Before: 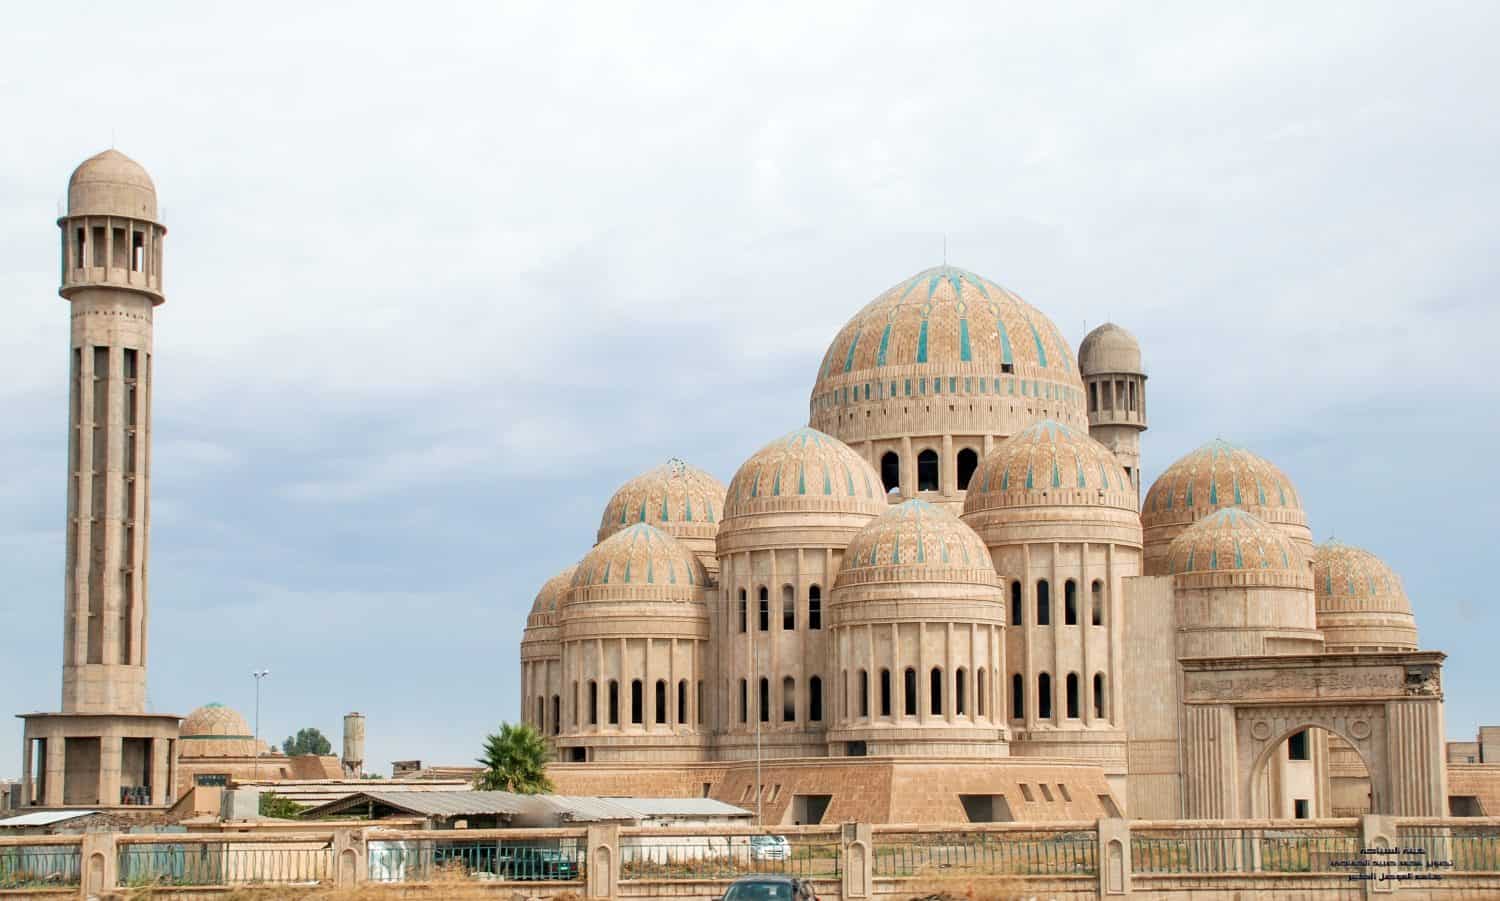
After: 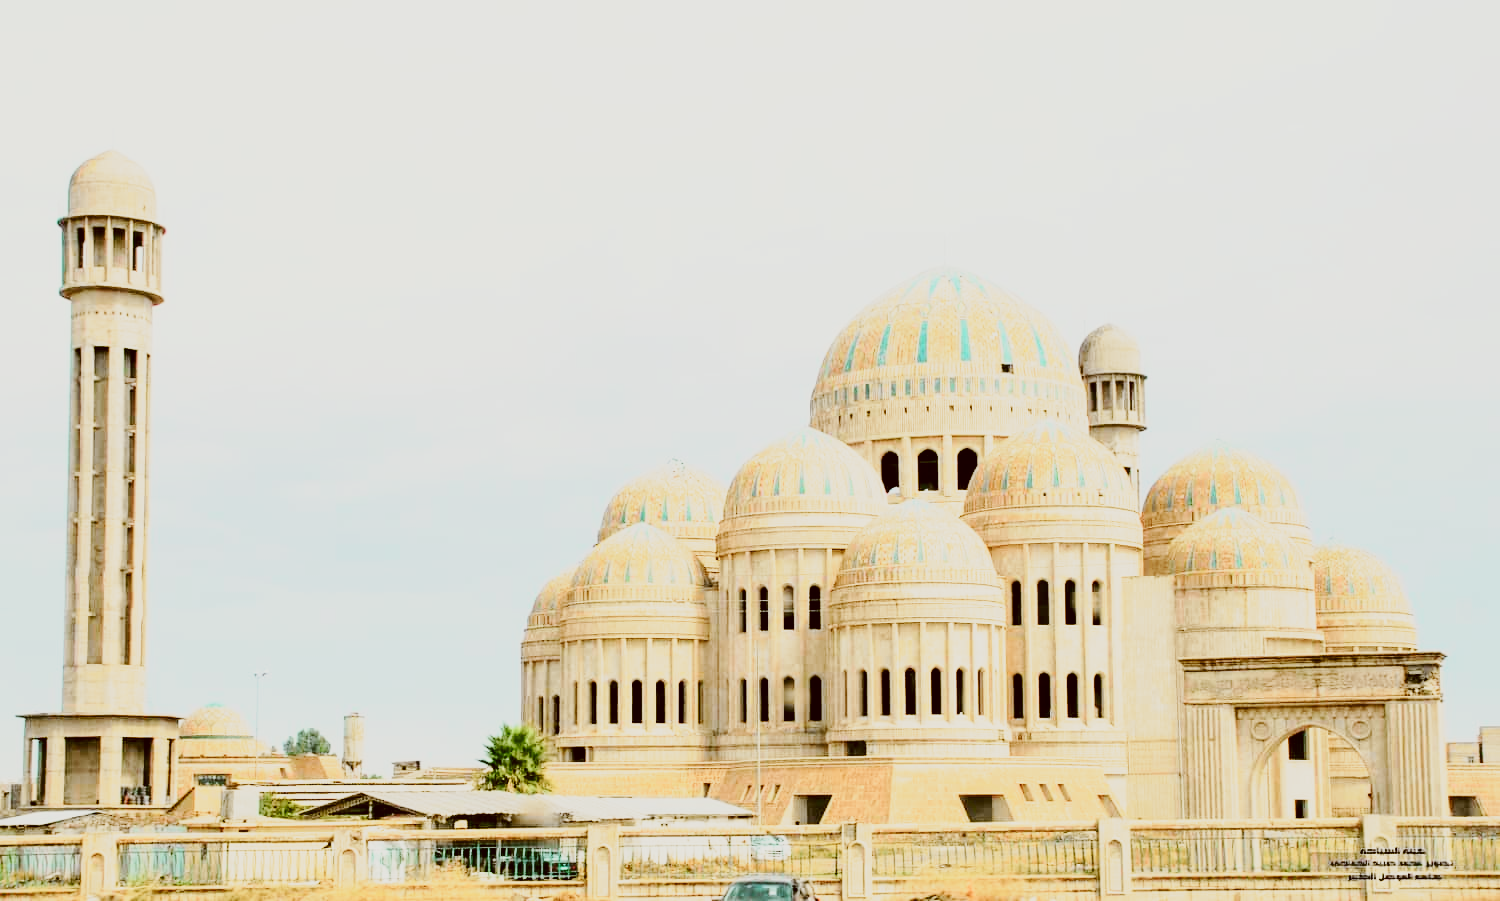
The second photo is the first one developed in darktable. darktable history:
contrast brightness saturation: contrast 0.11, saturation -0.17
base curve: curves: ch0 [(0, 0) (0.028, 0.03) (0.121, 0.232) (0.46, 0.748) (0.859, 0.968) (1, 1)], preserve colors none
tone curve: curves: ch0 [(0, 0) (0.048, 0.024) (0.099, 0.082) (0.227, 0.255) (0.407, 0.482) (0.543, 0.634) (0.719, 0.77) (0.837, 0.843) (1, 0.906)]; ch1 [(0, 0) (0.3, 0.268) (0.404, 0.374) (0.475, 0.463) (0.501, 0.499) (0.514, 0.502) (0.551, 0.541) (0.643, 0.648) (0.682, 0.674) (0.802, 0.812) (1, 1)]; ch2 [(0, 0) (0.259, 0.207) (0.323, 0.311) (0.364, 0.368) (0.442, 0.461) (0.498, 0.498) (0.531, 0.528) (0.581, 0.602) (0.629, 0.659) (0.768, 0.728) (1, 1)], color space Lab, independent channels, preserve colors none
color correction: highlights a* -0.482, highlights b* 0.161, shadows a* 4.66, shadows b* 20.72
